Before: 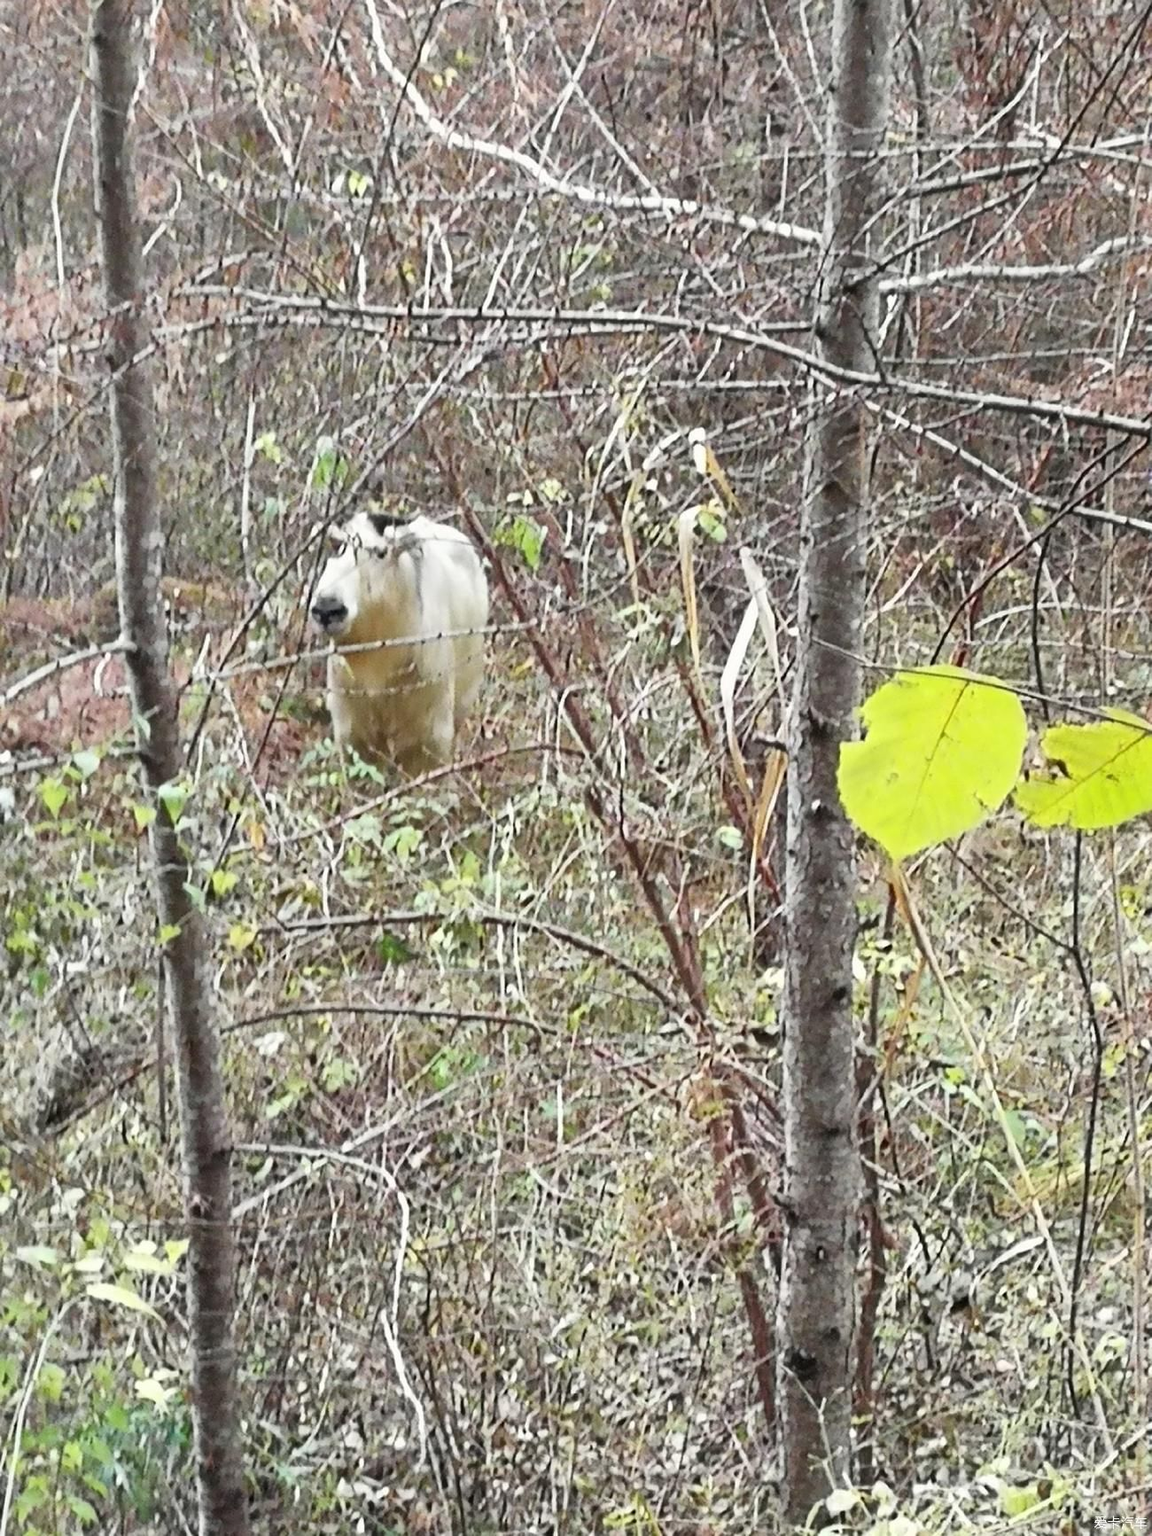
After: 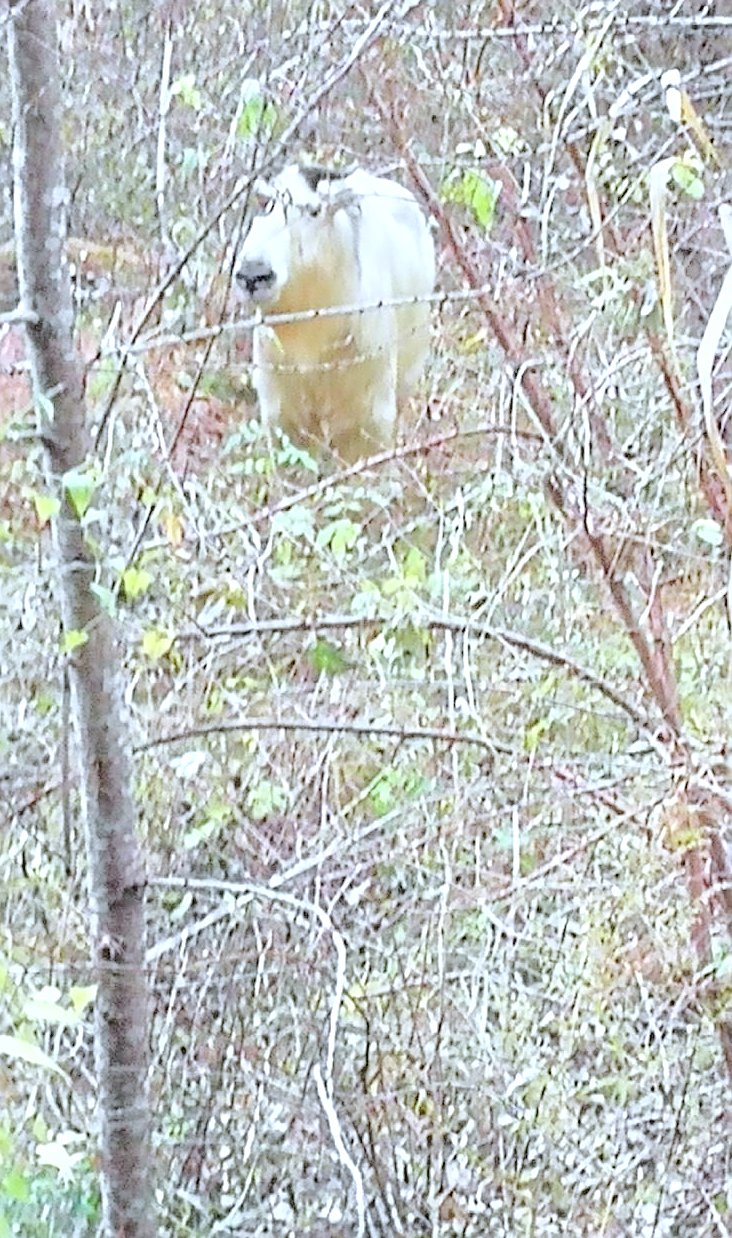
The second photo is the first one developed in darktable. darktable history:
local contrast: on, module defaults
tone equalizer: -7 EV 0.15 EV, -6 EV 0.6 EV, -5 EV 1.15 EV, -4 EV 1.33 EV, -3 EV 1.15 EV, -2 EV 0.6 EV, -1 EV 0.15 EV, mask exposure compensation -0.5 EV
contrast brightness saturation: contrast 0.1, brightness 0.03, saturation 0.09
white balance: red 0.931, blue 1.11
shadows and highlights: shadows -90, highlights 90, soften with gaussian
crop: left 8.966%, top 23.852%, right 34.699%, bottom 4.703%
tone curve: color space Lab, linked channels, preserve colors none
sharpen: on, module defaults
